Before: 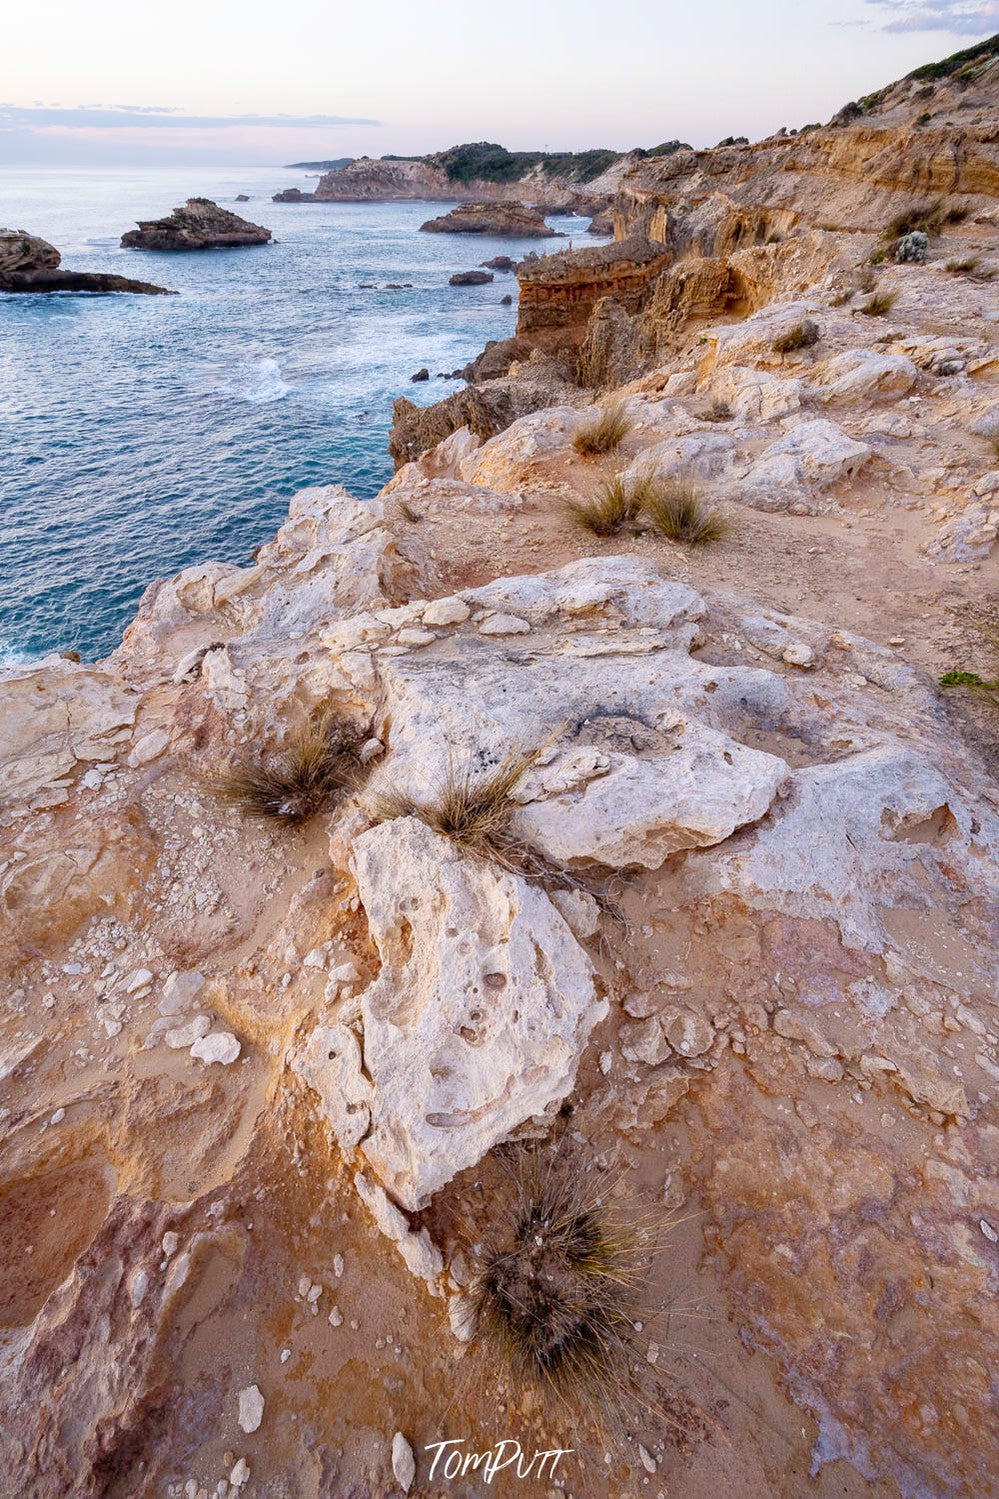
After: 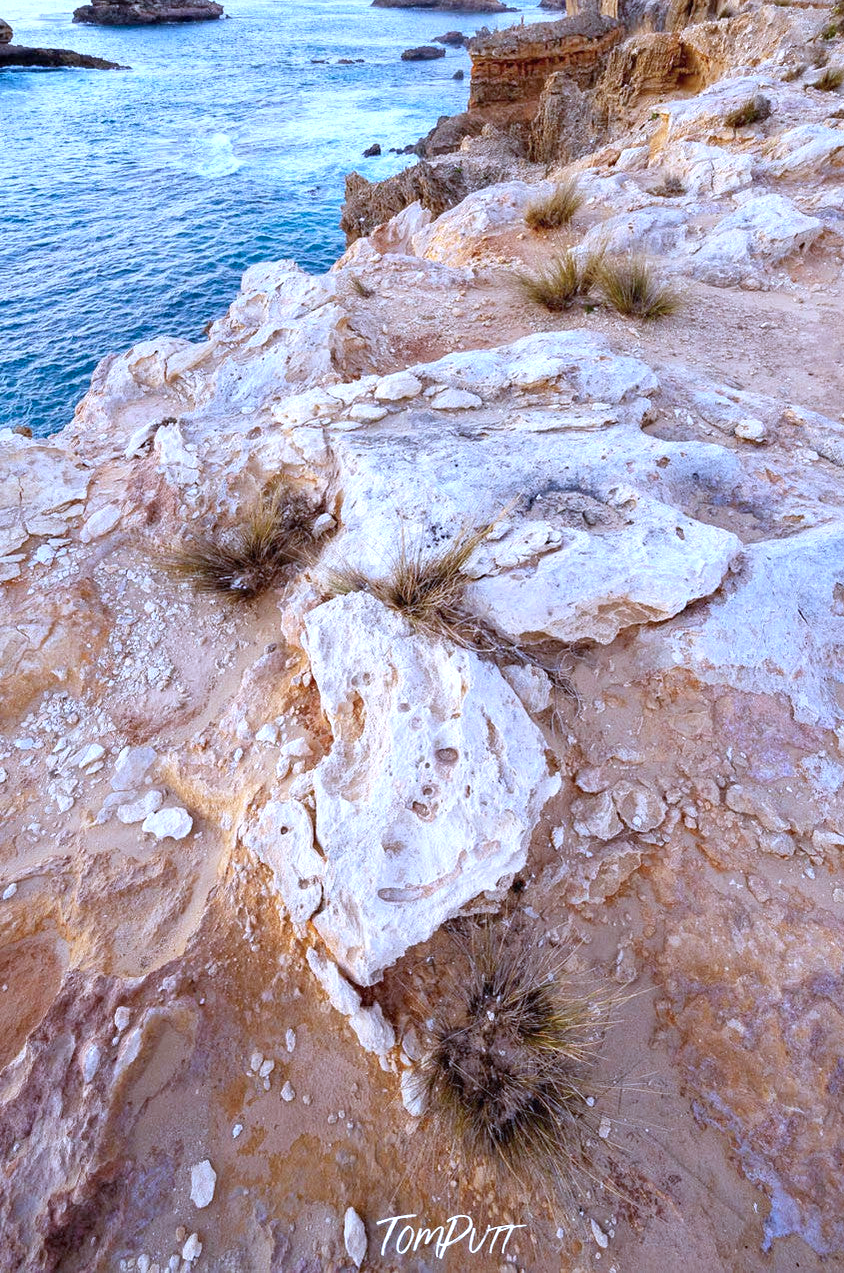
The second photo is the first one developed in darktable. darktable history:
crop and rotate: left 4.824%, top 15.014%, right 10.658%
color calibration: illuminant custom, x 0.388, y 0.387, temperature 3829.97 K
exposure: exposure 0.47 EV, compensate exposure bias true, compensate highlight preservation false
